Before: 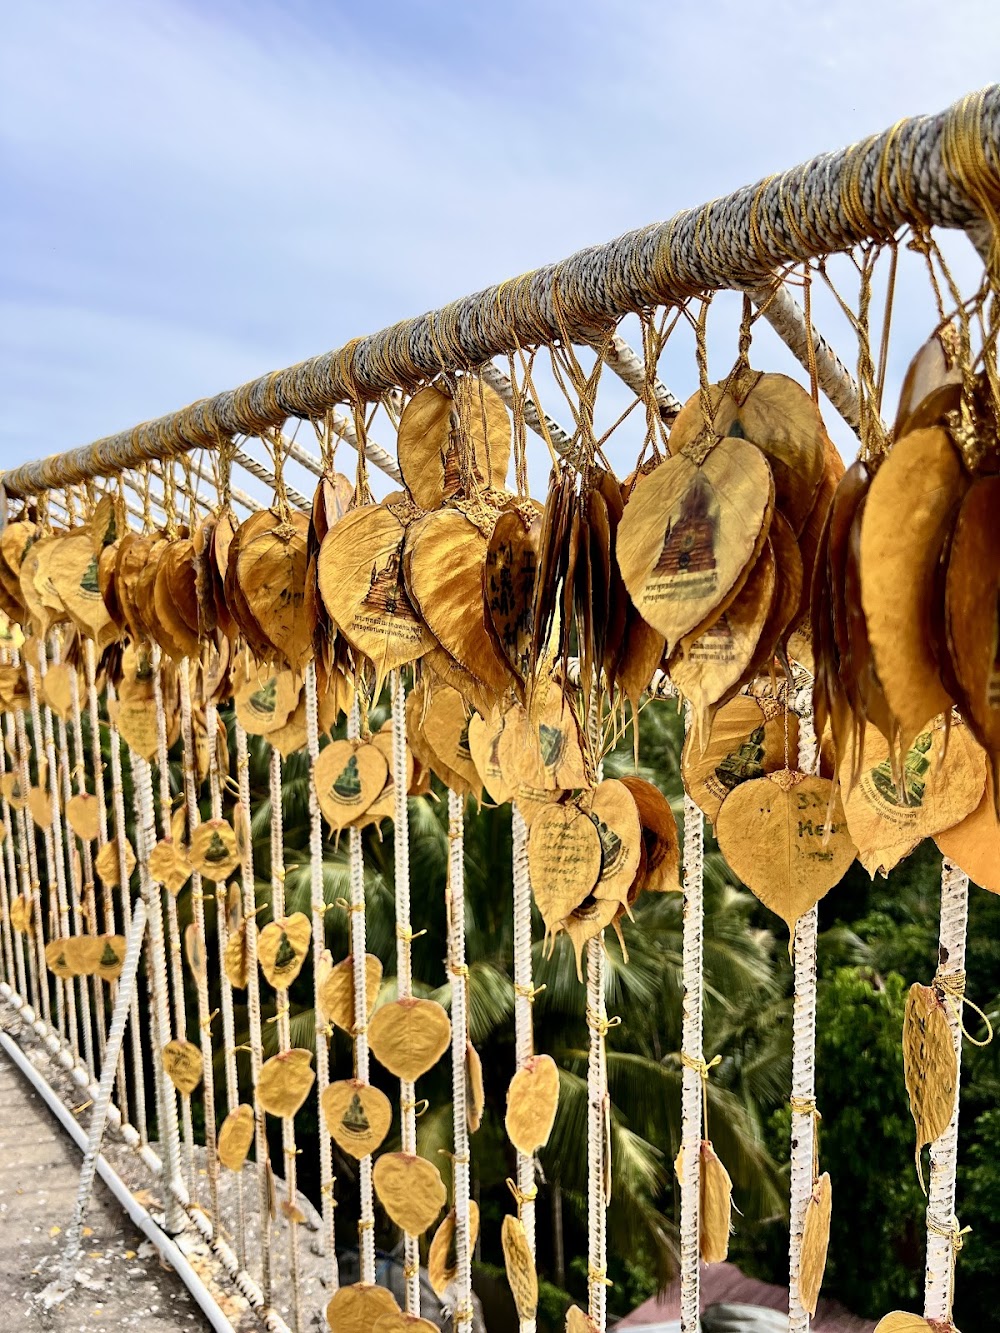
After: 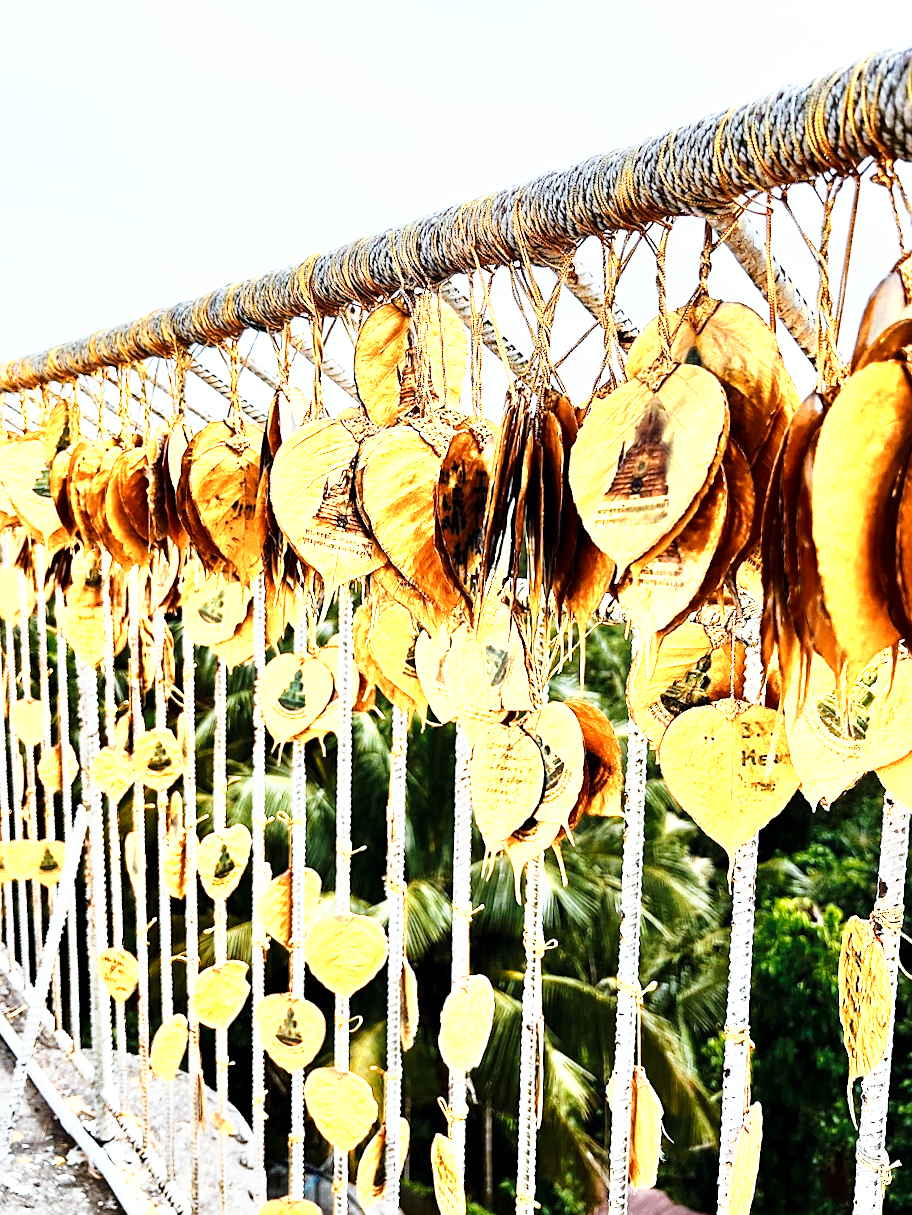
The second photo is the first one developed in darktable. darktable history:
crop and rotate: angle -1.96°, left 3.097%, top 4.154%, right 1.586%, bottom 0.529%
base curve: curves: ch0 [(0, 0) (0.026, 0.03) (0.109, 0.232) (0.351, 0.748) (0.669, 0.968) (1, 1)], preserve colors none
white balance: red 0.931, blue 1.11
sharpen: radius 1.864, amount 0.398, threshold 1.271
color zones: curves: ch0 [(0.018, 0.548) (0.197, 0.654) (0.425, 0.447) (0.605, 0.658) (0.732, 0.579)]; ch1 [(0.105, 0.531) (0.224, 0.531) (0.386, 0.39) (0.618, 0.456) (0.732, 0.456) (0.956, 0.421)]; ch2 [(0.039, 0.583) (0.215, 0.465) (0.399, 0.544) (0.465, 0.548) (0.614, 0.447) (0.724, 0.43) (0.882, 0.623) (0.956, 0.632)]
